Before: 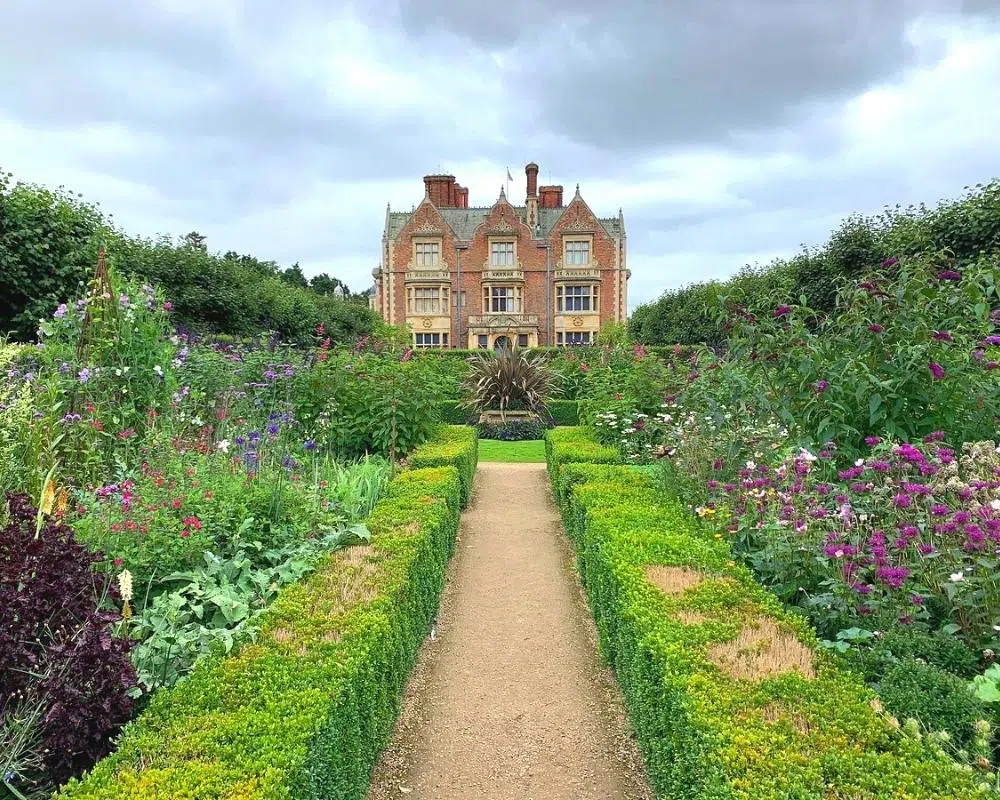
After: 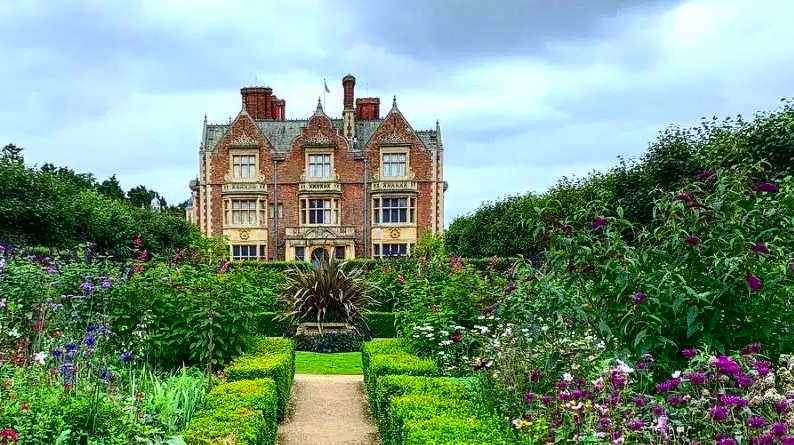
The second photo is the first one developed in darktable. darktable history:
white balance: red 0.967, blue 1.049
crop: left 18.38%, top 11.092%, right 2.134%, bottom 33.217%
local contrast: on, module defaults
contrast brightness saturation: contrast 0.22, brightness -0.19, saturation 0.24
